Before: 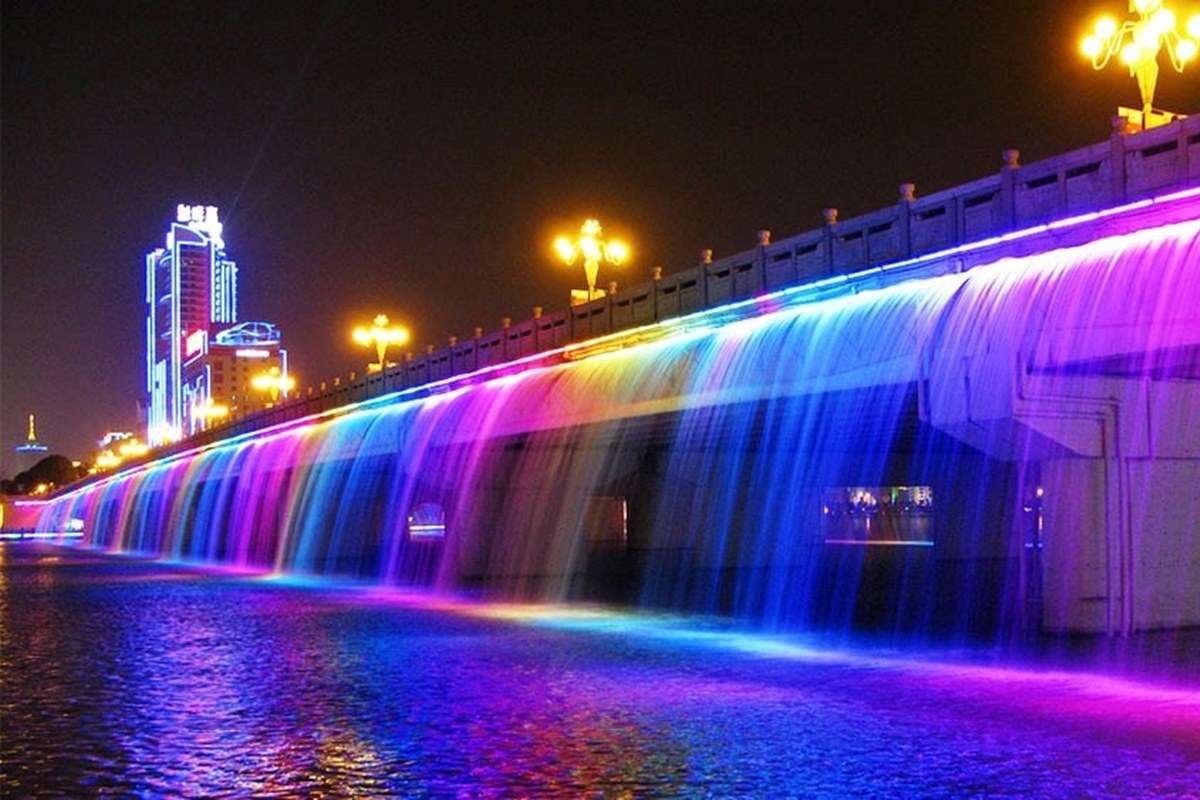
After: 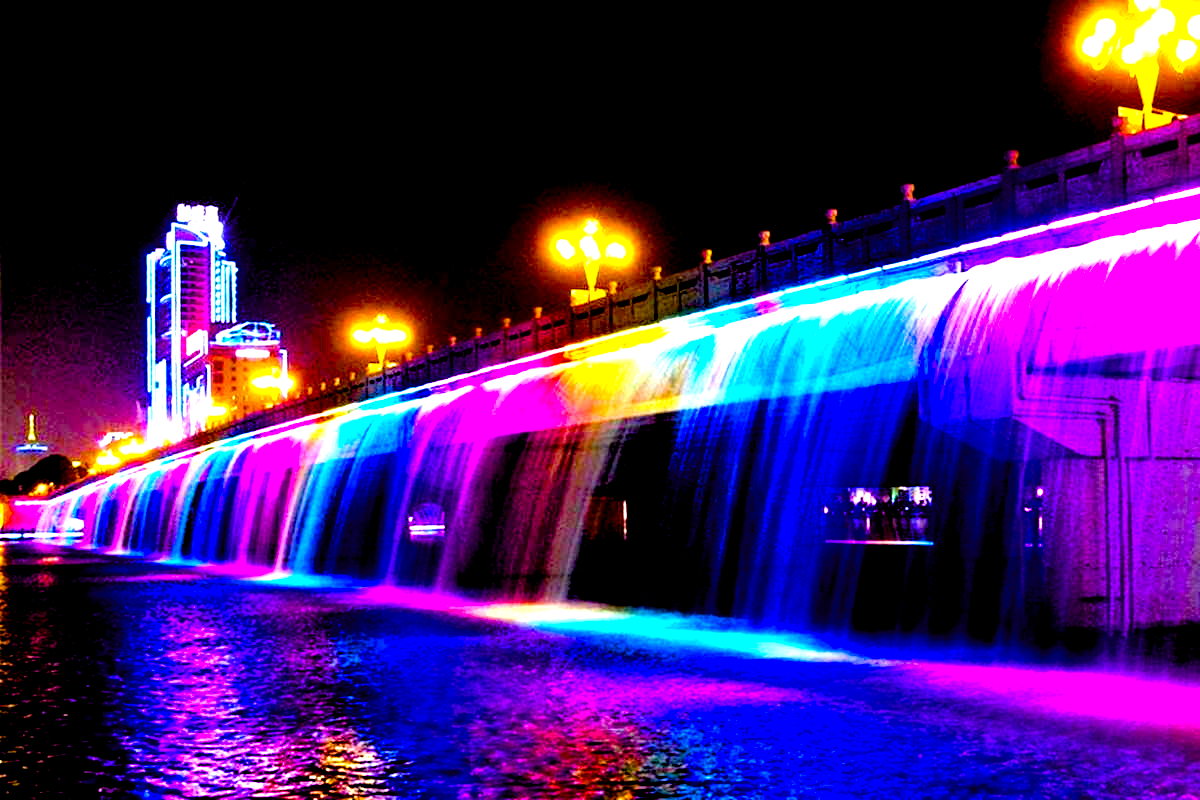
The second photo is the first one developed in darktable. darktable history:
levels: levels [0.012, 0.367, 0.697]
color balance rgb: perceptual saturation grading › global saturation 20%, perceptual saturation grading › highlights -25%, perceptual saturation grading › shadows 25%, global vibrance 50%
exposure: black level correction 0.031, exposure 0.304 EV, compensate highlight preservation false
